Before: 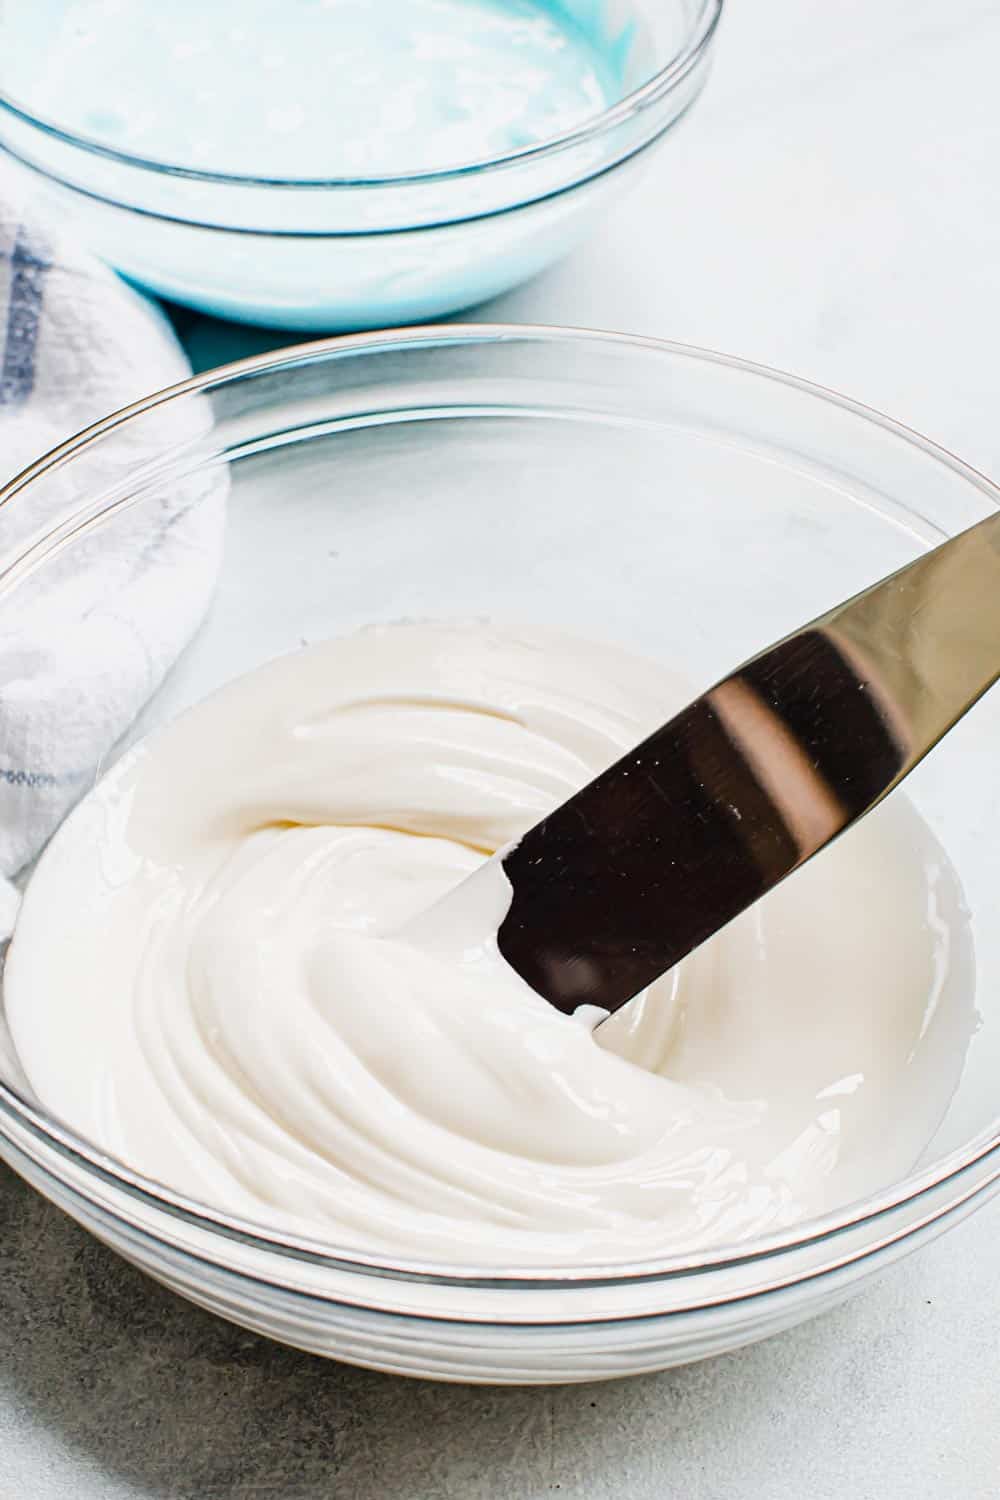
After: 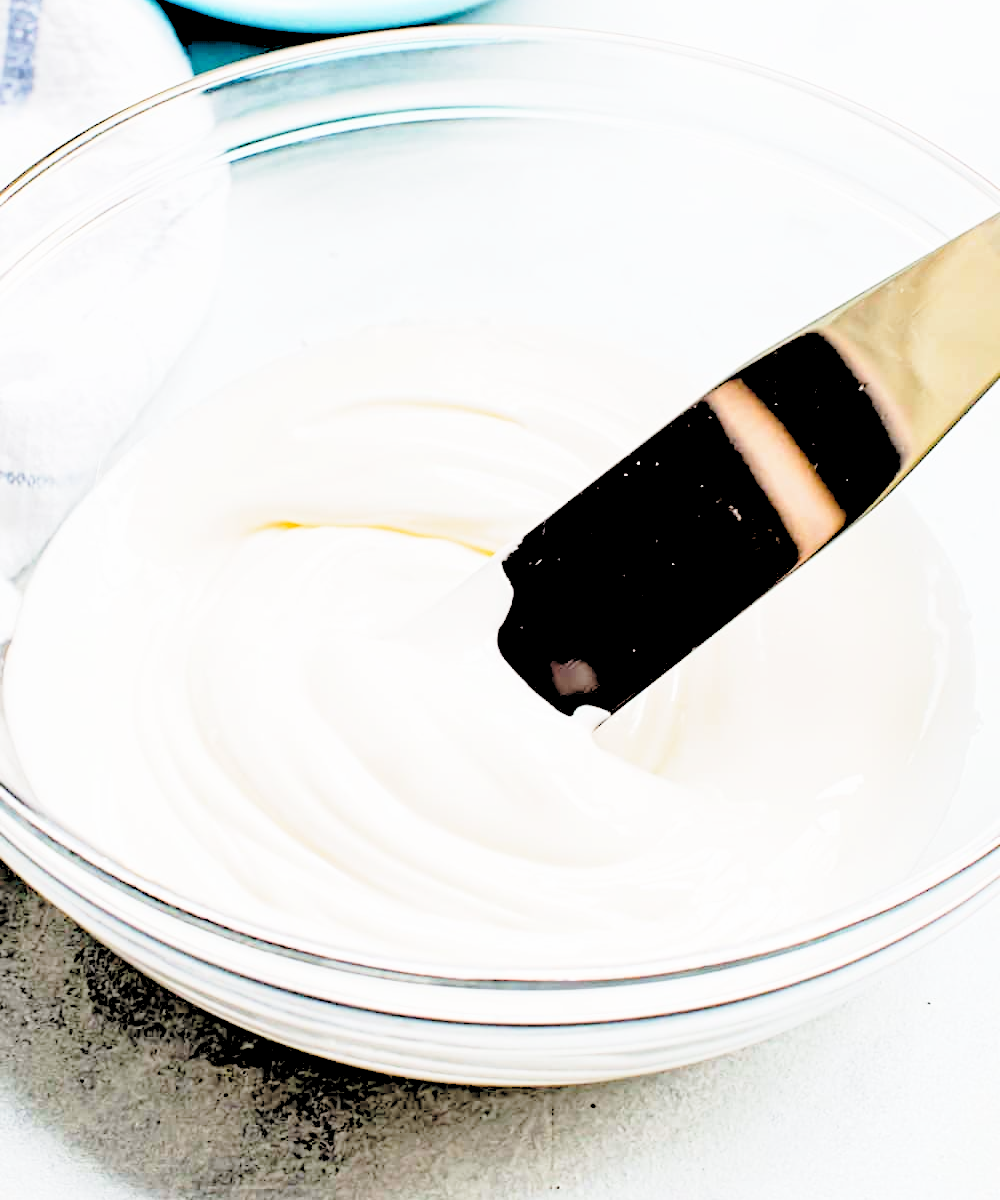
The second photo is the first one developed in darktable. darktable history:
rgb levels: levels [[0.027, 0.429, 0.996], [0, 0.5, 1], [0, 0.5, 1]]
crop and rotate: top 19.998%
base curve: curves: ch0 [(0, 0) (0.028, 0.03) (0.121, 0.232) (0.46, 0.748) (0.859, 0.968) (1, 1)], preserve colors none
